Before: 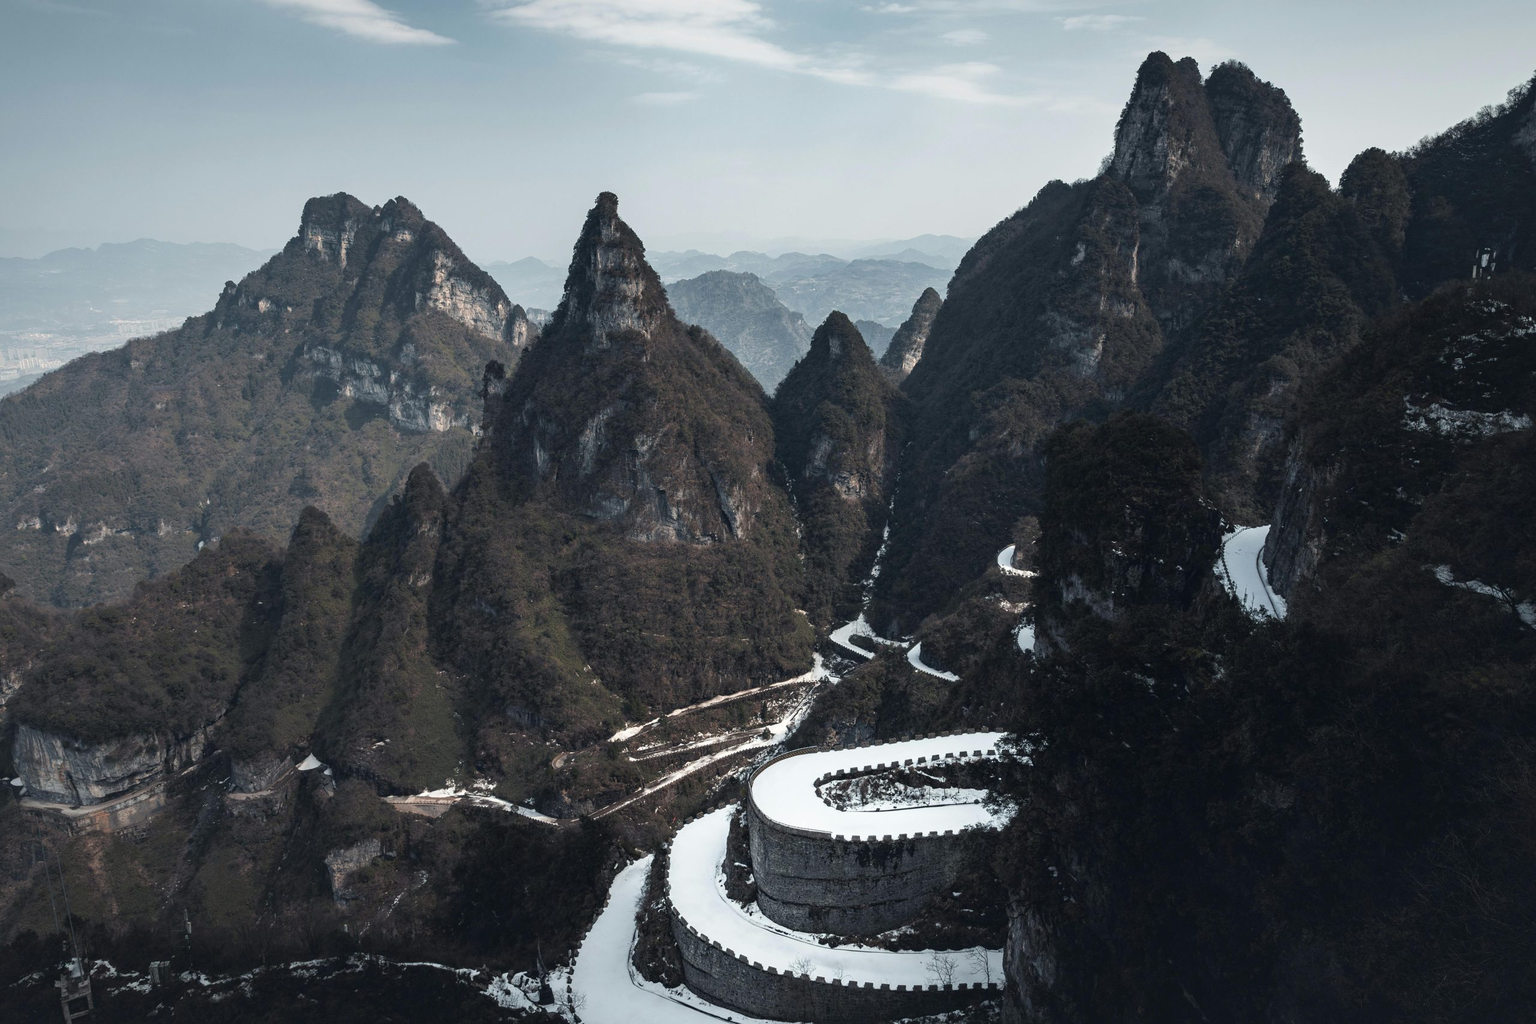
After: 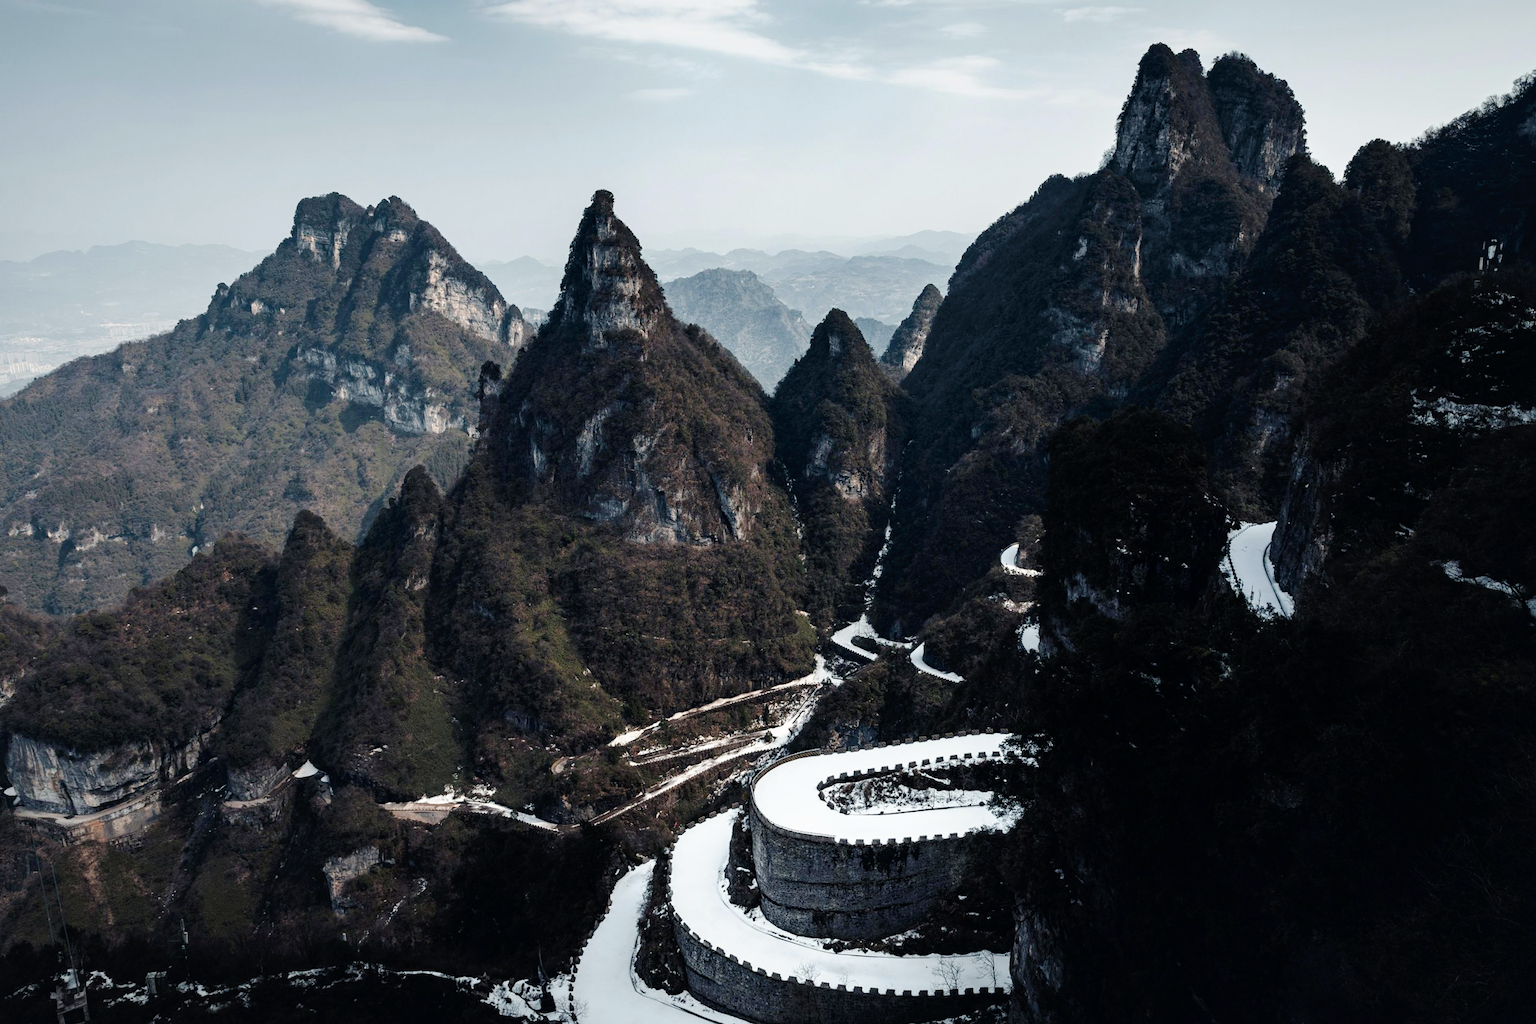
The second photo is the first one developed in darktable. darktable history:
tone curve: curves: ch0 [(0, 0) (0.003, 0) (0.011, 0.001) (0.025, 0.003) (0.044, 0.005) (0.069, 0.012) (0.1, 0.023) (0.136, 0.039) (0.177, 0.088) (0.224, 0.15) (0.277, 0.24) (0.335, 0.337) (0.399, 0.437) (0.468, 0.535) (0.543, 0.629) (0.623, 0.71) (0.709, 0.782) (0.801, 0.856) (0.898, 0.94) (1, 1)], preserve colors none
rotate and perspective: rotation -0.45°, automatic cropping original format, crop left 0.008, crop right 0.992, crop top 0.012, crop bottom 0.988
